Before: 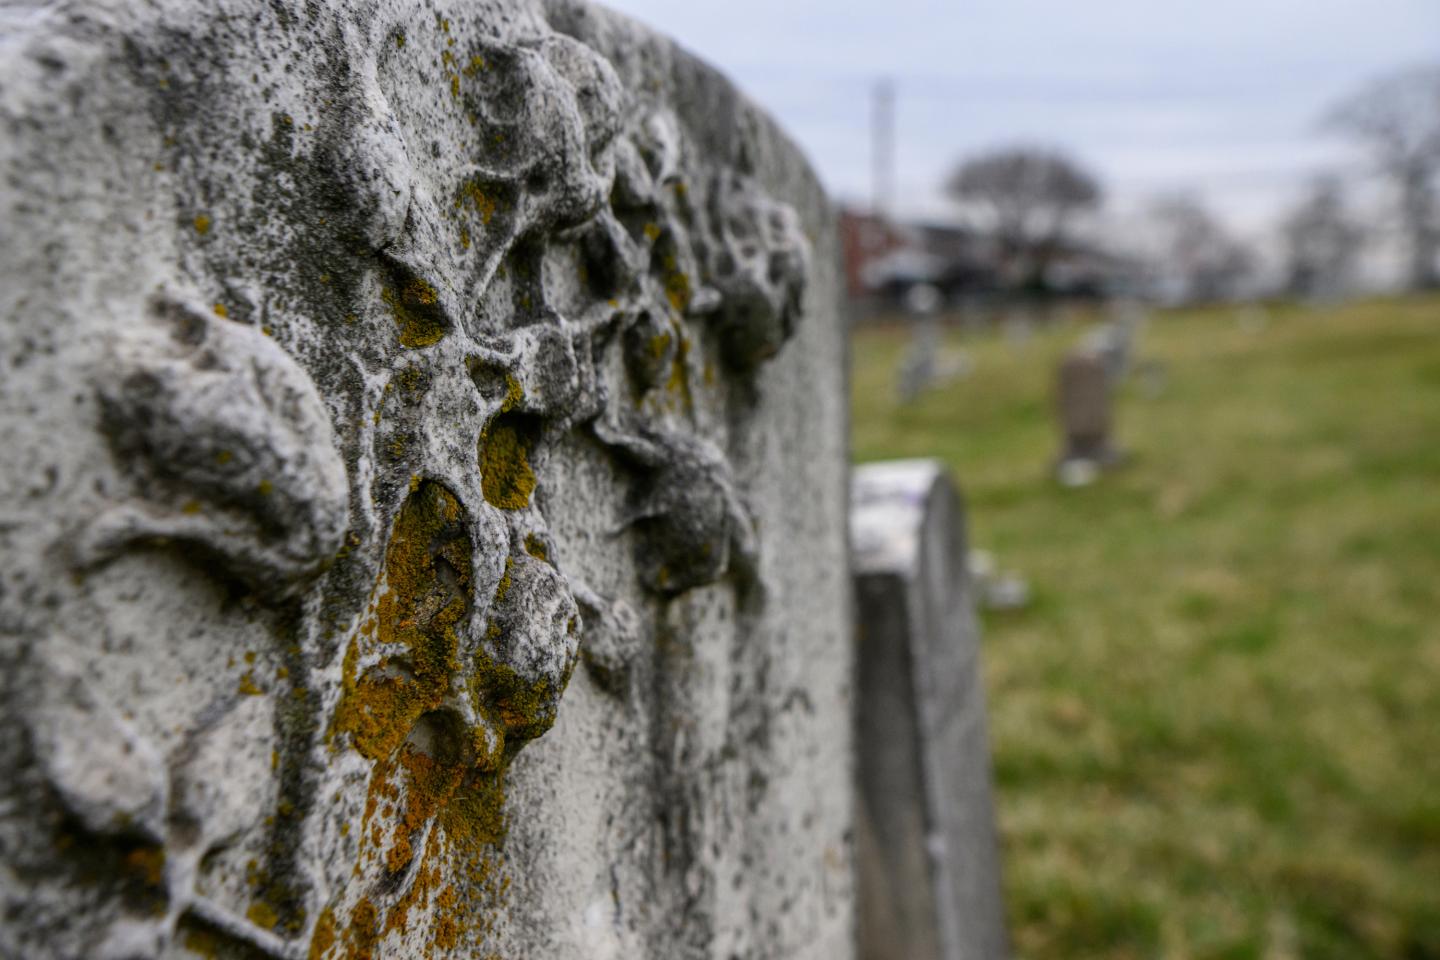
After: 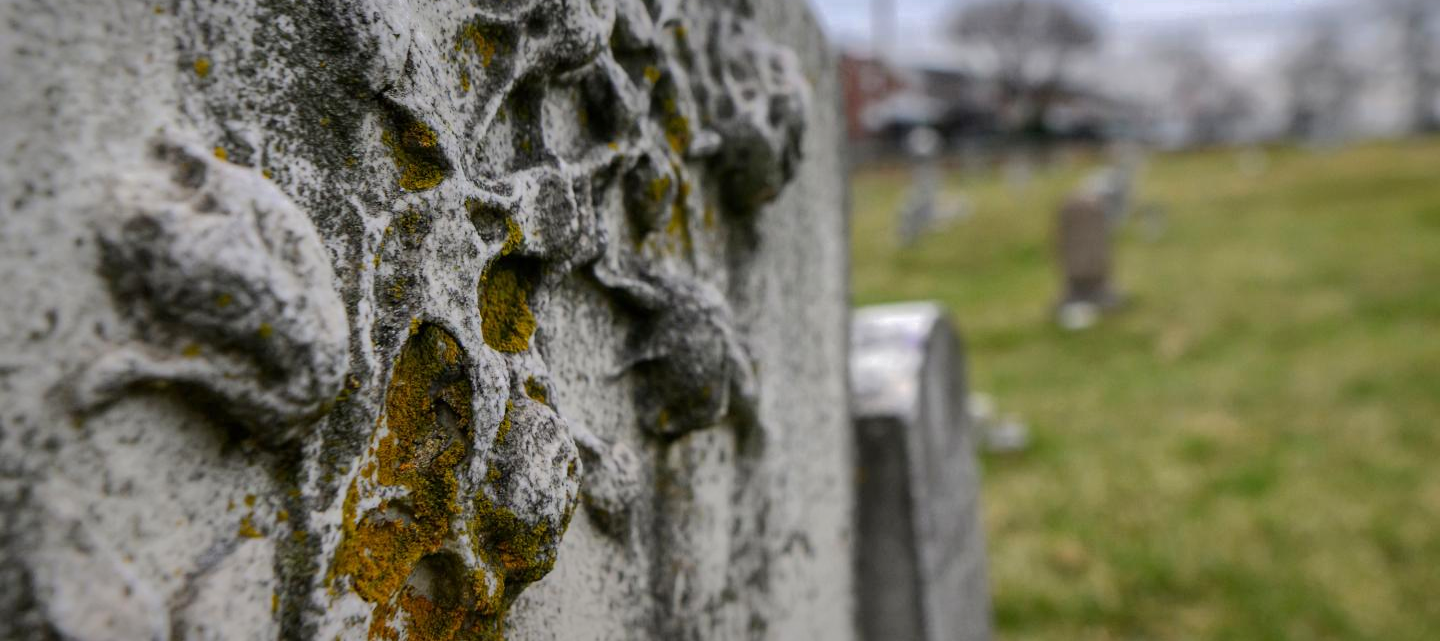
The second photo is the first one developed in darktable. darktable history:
exposure: exposure 0.29 EV, compensate highlight preservation false
shadows and highlights: shadows -19.63, highlights -73.32
crop: top 16.444%, bottom 16.682%
